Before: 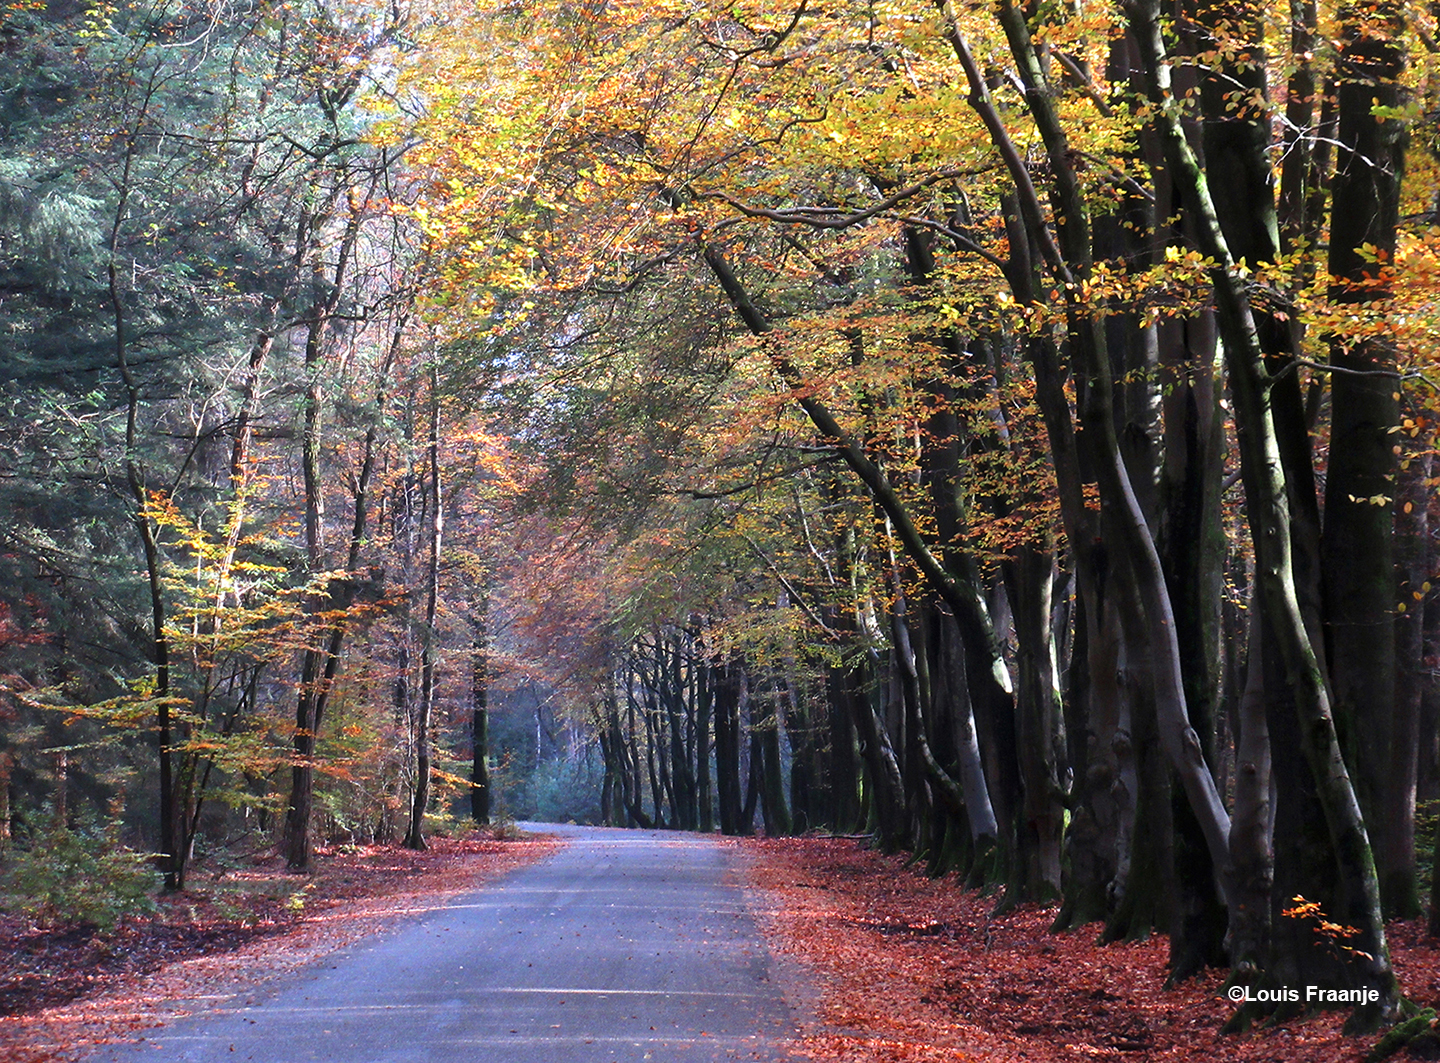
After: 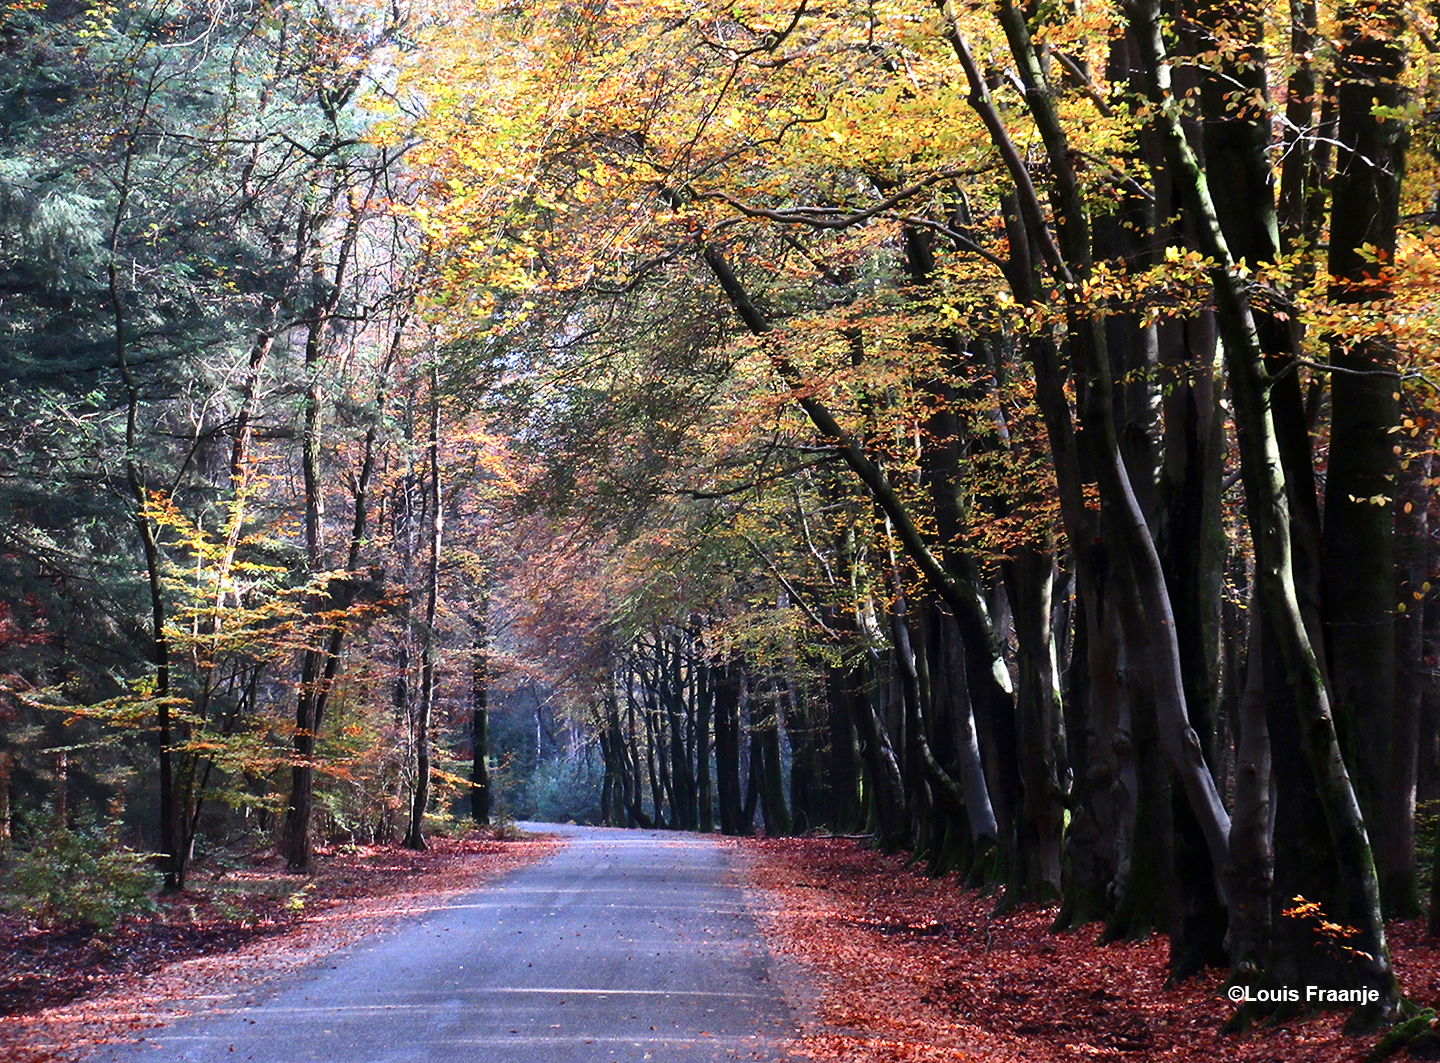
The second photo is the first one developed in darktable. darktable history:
contrast brightness saturation: contrast 0.216
